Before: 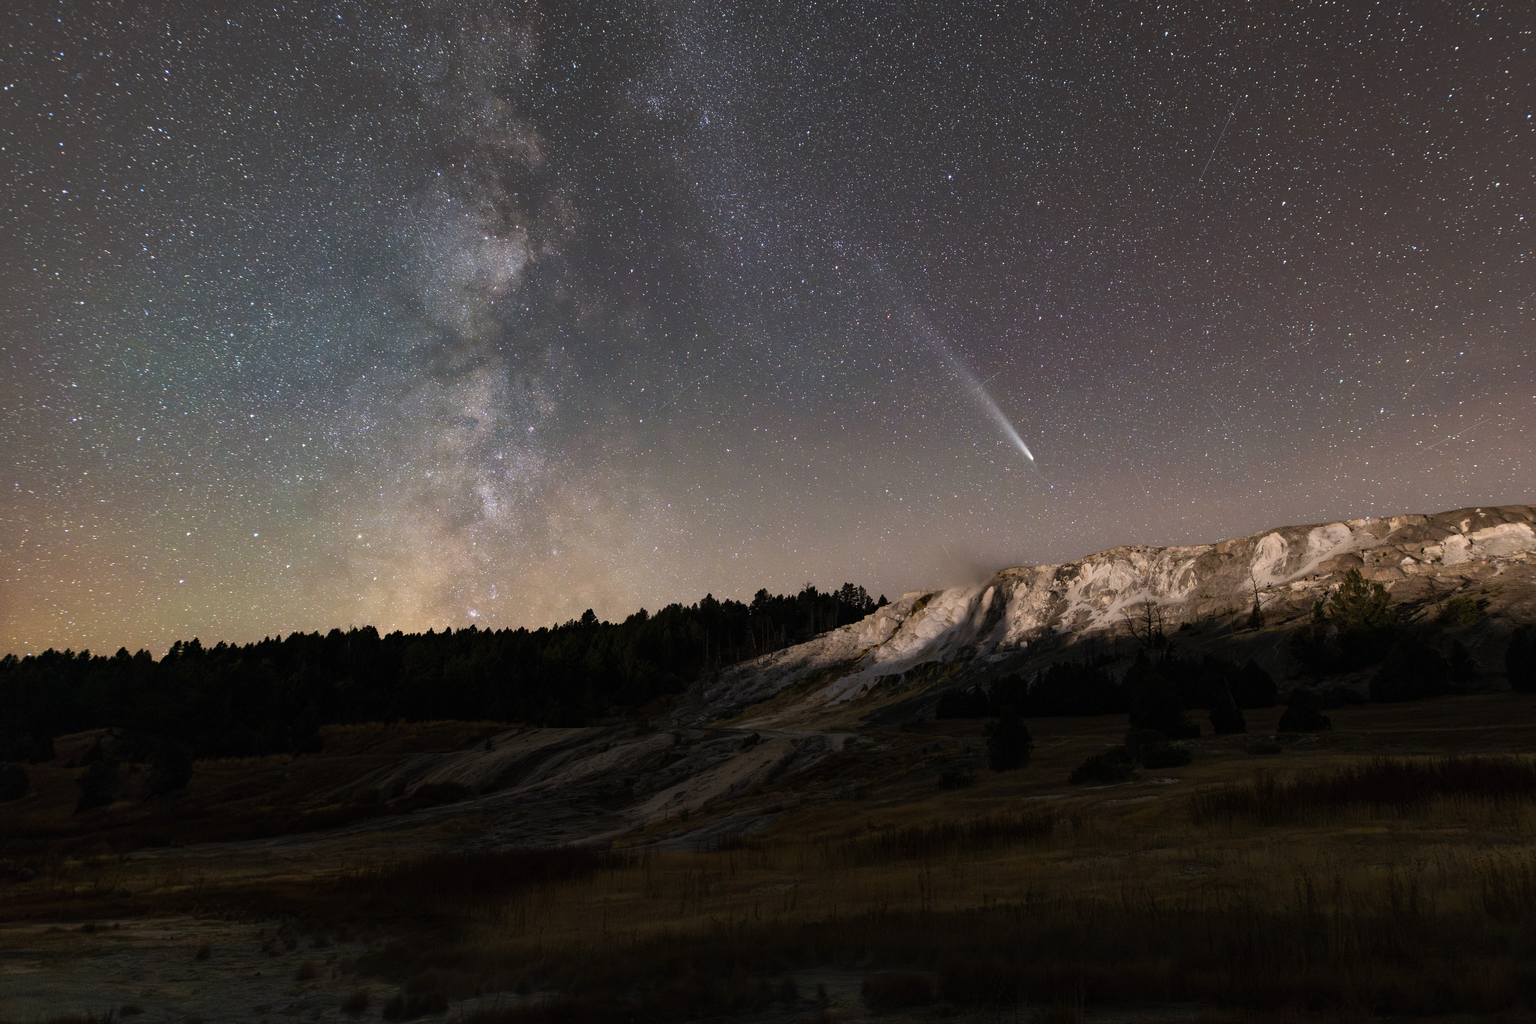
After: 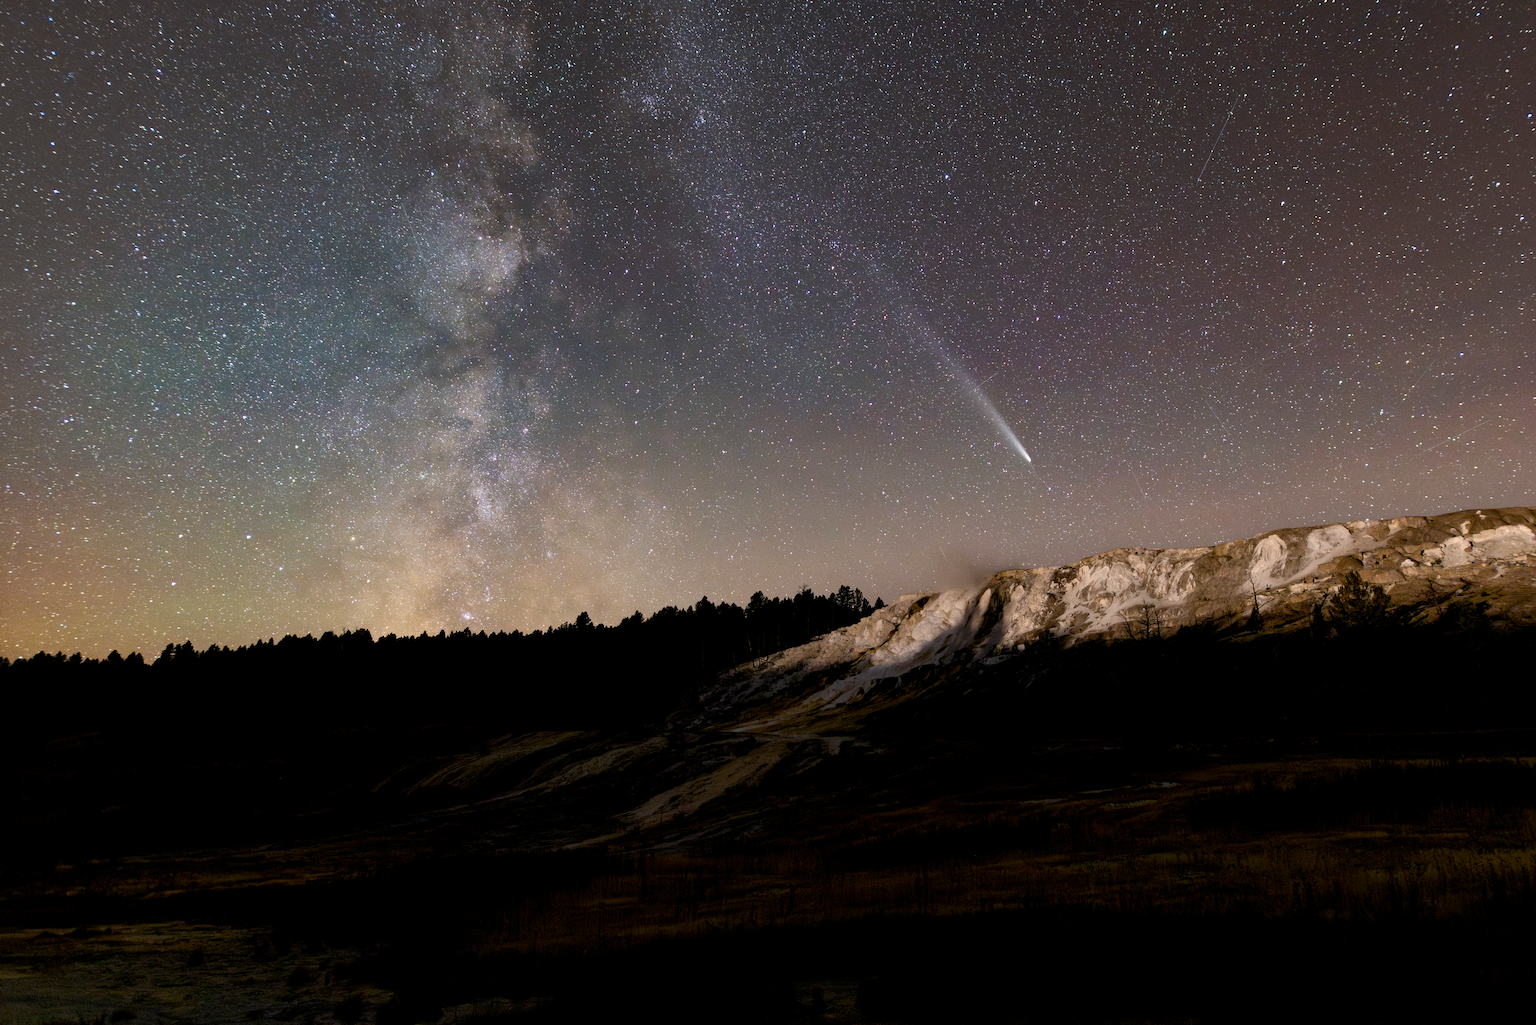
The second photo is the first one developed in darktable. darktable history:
color balance rgb: perceptual saturation grading › global saturation 20%, perceptual saturation grading › highlights -25%, perceptual saturation grading › shadows 25%
crop and rotate: left 0.614%, top 0.179%, bottom 0.309%
exposure: black level correction 0.009, exposure 0.119 EV, compensate highlight preservation false
